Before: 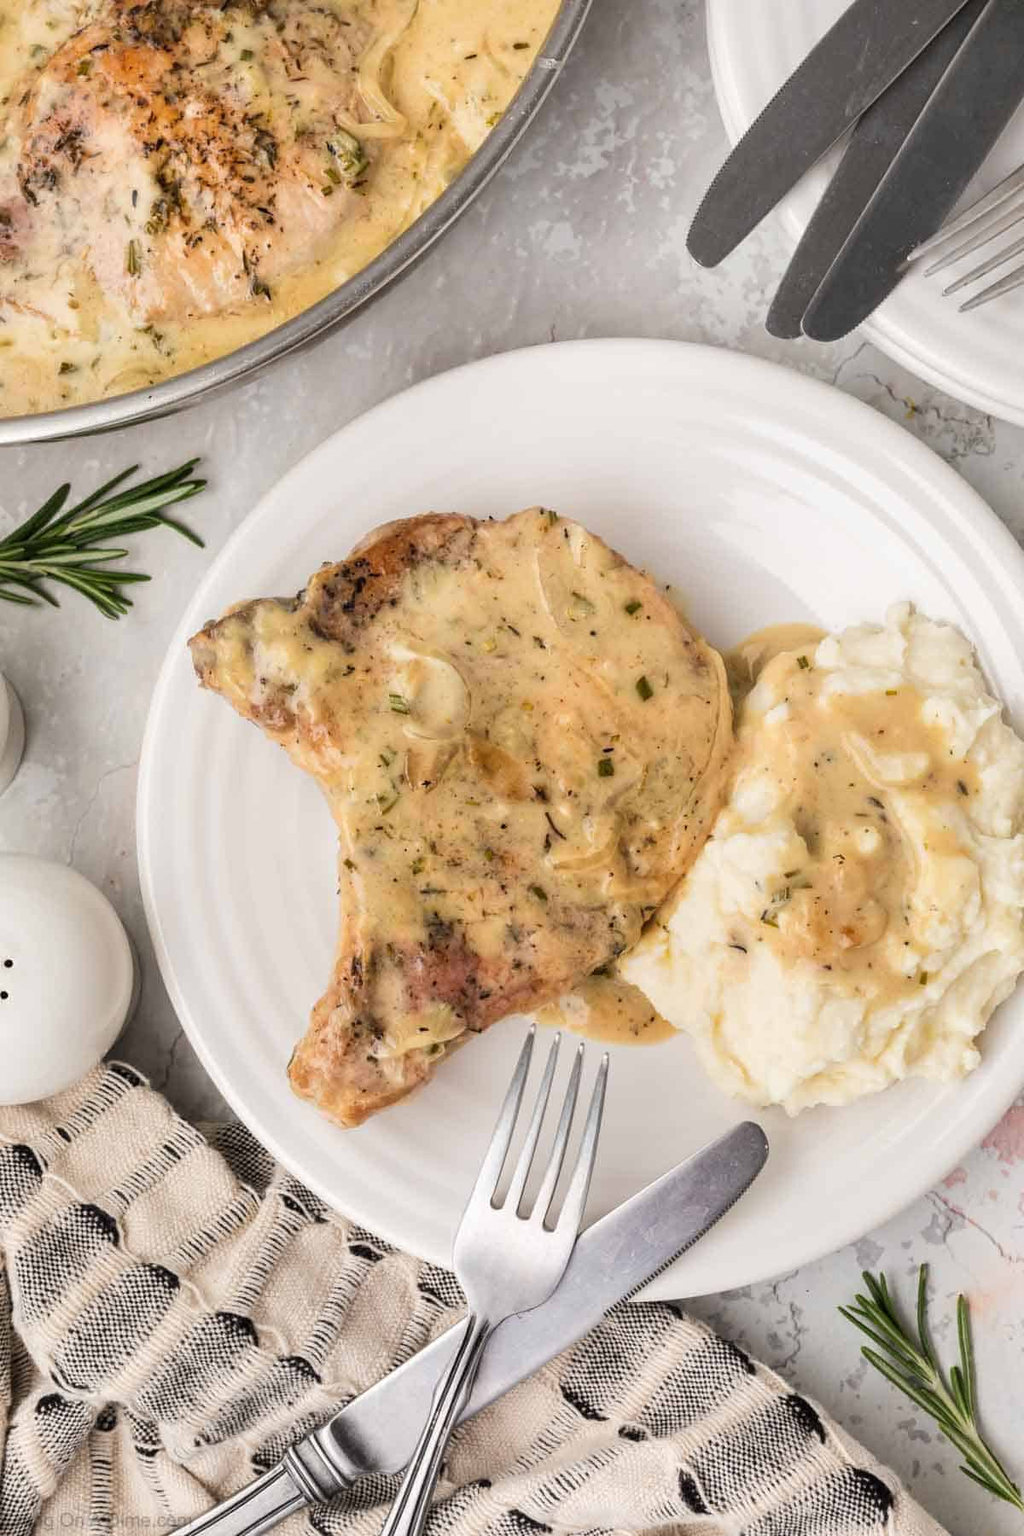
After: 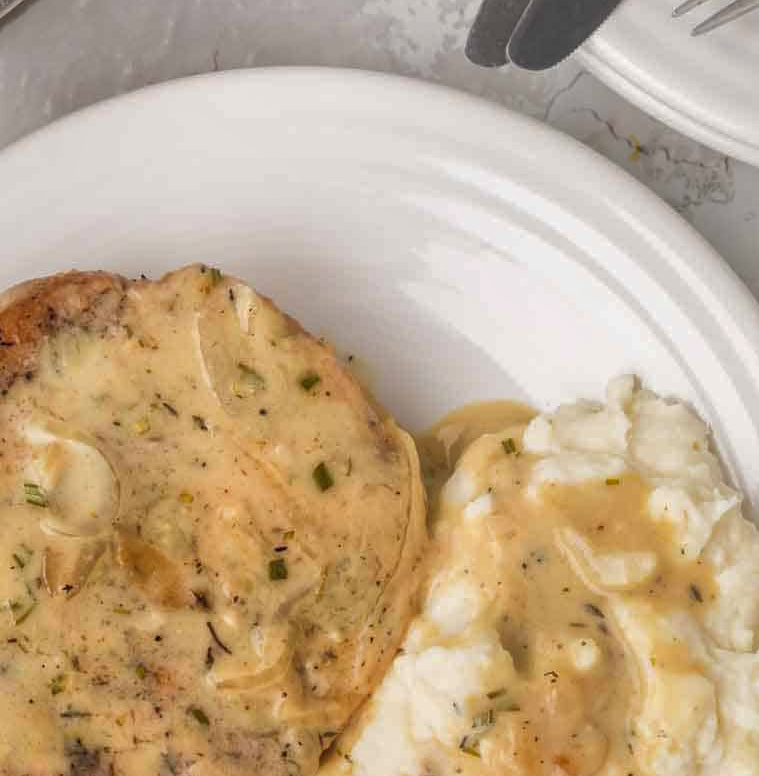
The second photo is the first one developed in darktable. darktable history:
crop: left 36.046%, top 18.338%, right 0.627%, bottom 38.503%
shadows and highlights: on, module defaults
color correction: highlights b* 0.036
